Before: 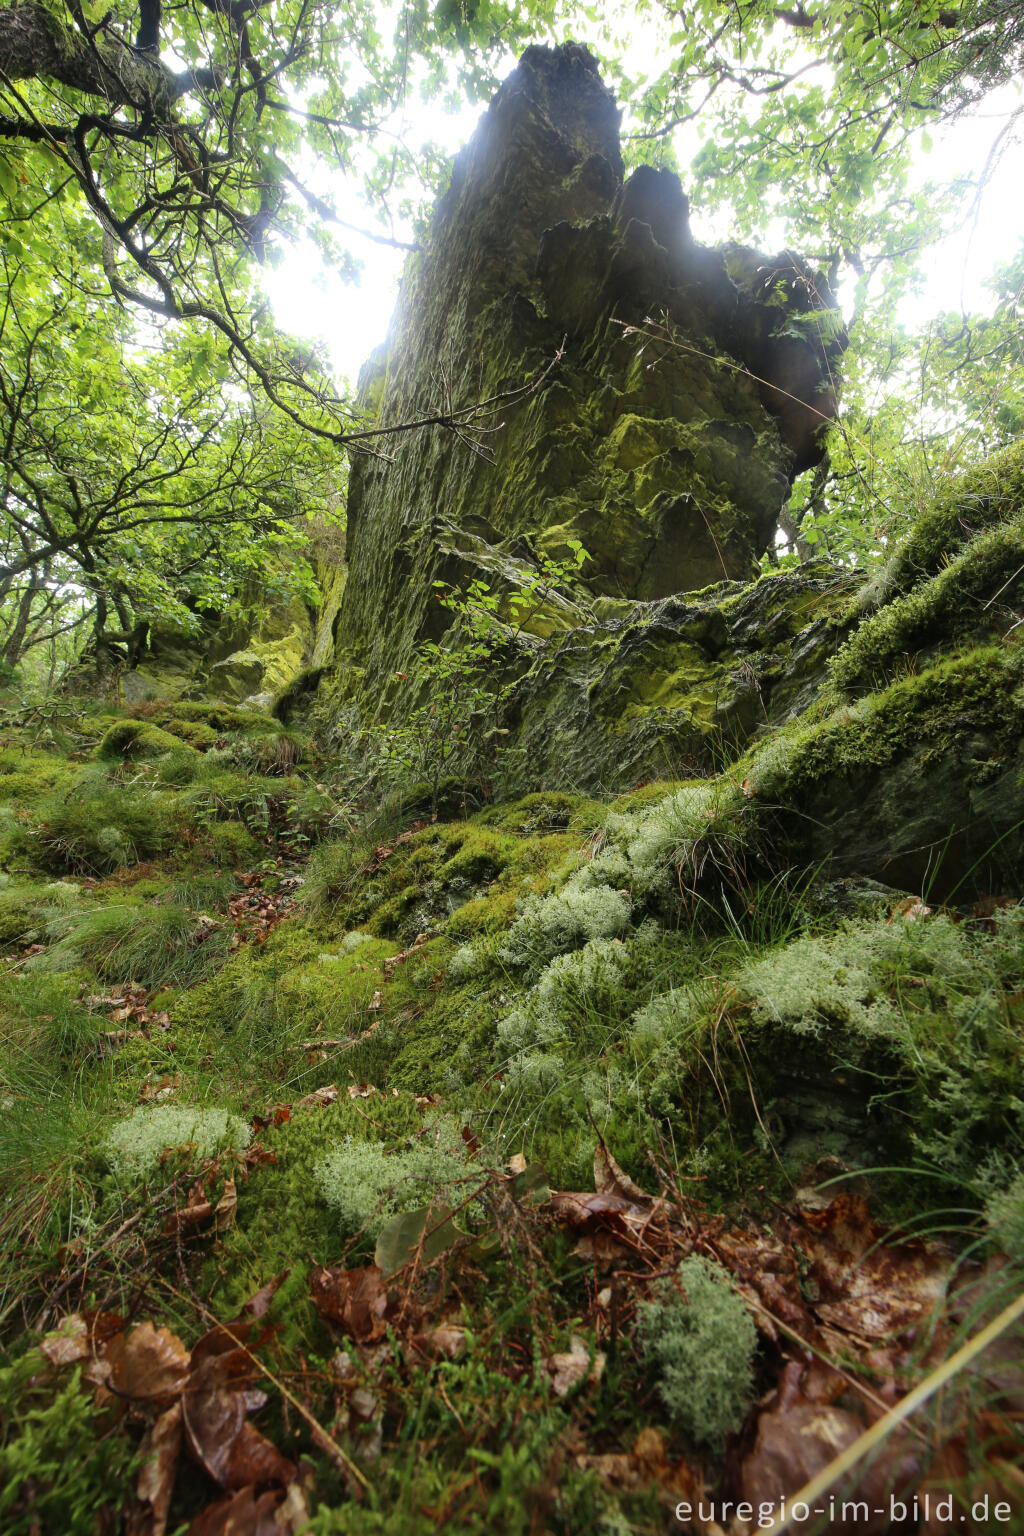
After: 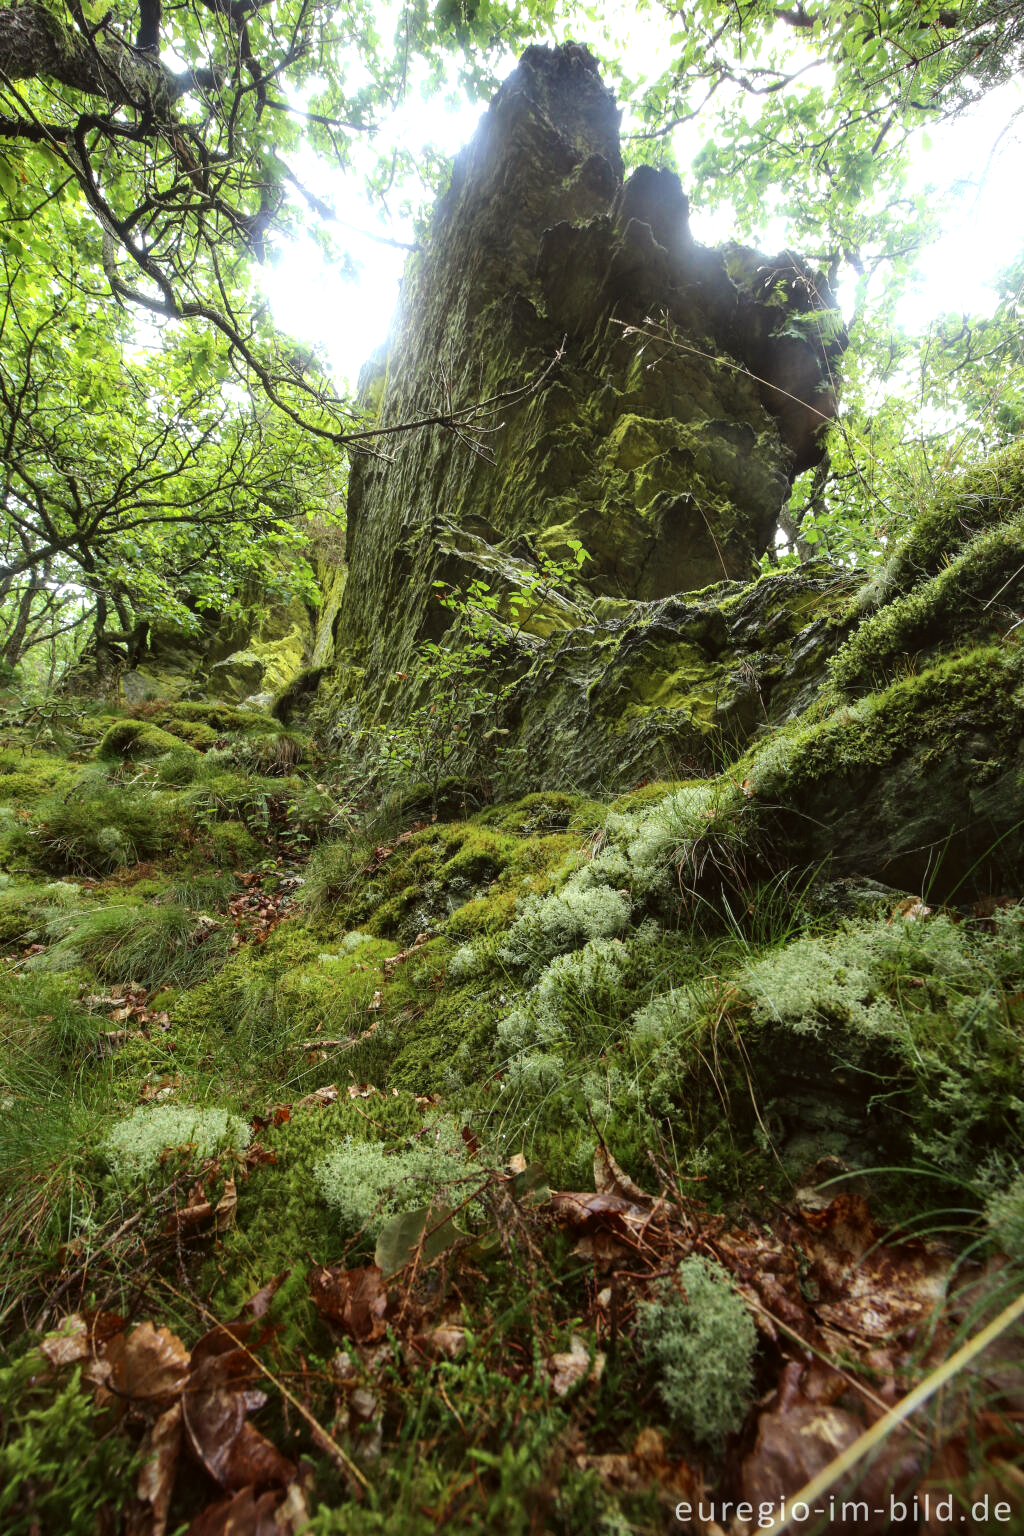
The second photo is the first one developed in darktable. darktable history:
white balance: red 1, blue 1
tone equalizer: -8 EV -0.417 EV, -7 EV -0.389 EV, -6 EV -0.333 EV, -5 EV -0.222 EV, -3 EV 0.222 EV, -2 EV 0.333 EV, -1 EV 0.389 EV, +0 EV 0.417 EV, edges refinement/feathering 500, mask exposure compensation -1.57 EV, preserve details no
local contrast: detail 110%
color correction: highlights a* -2.73, highlights b* -2.09, shadows a* 2.41, shadows b* 2.73
